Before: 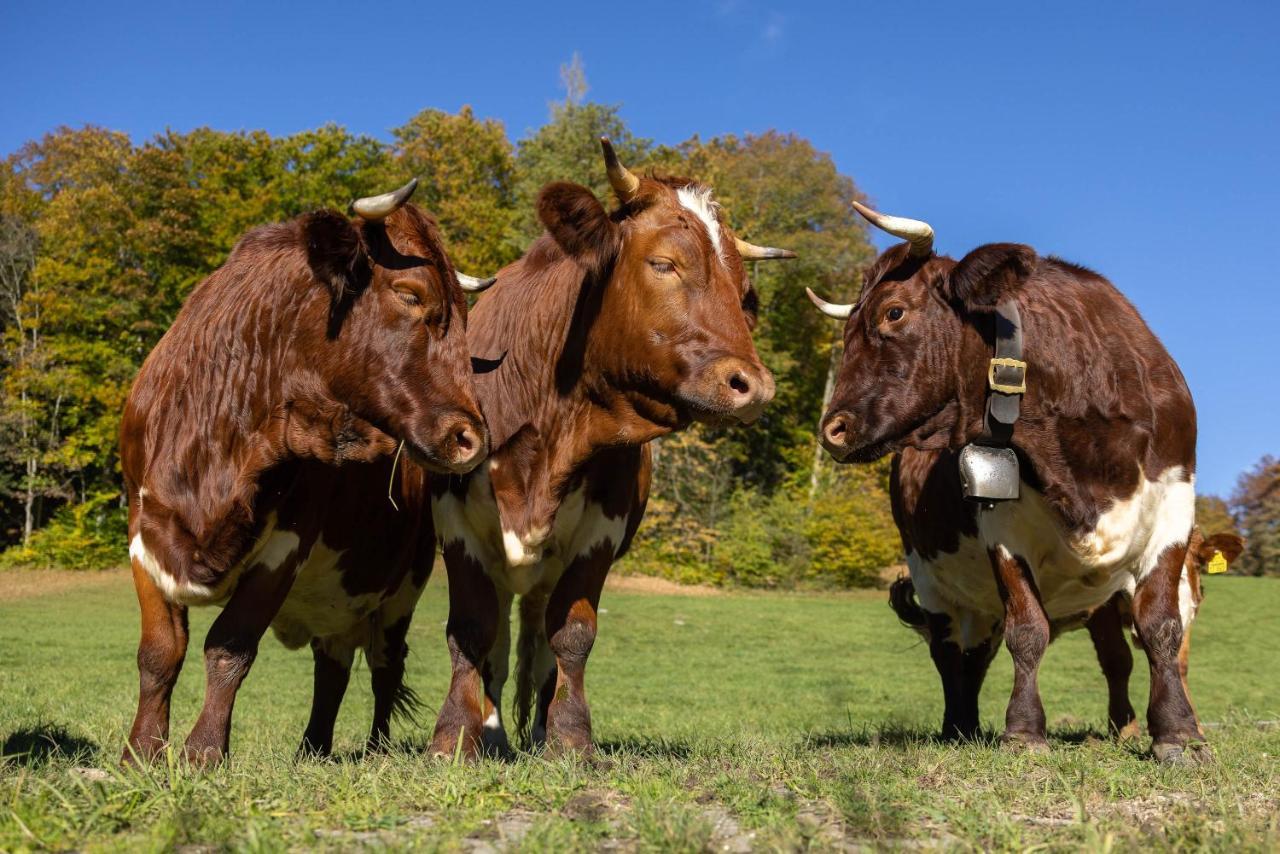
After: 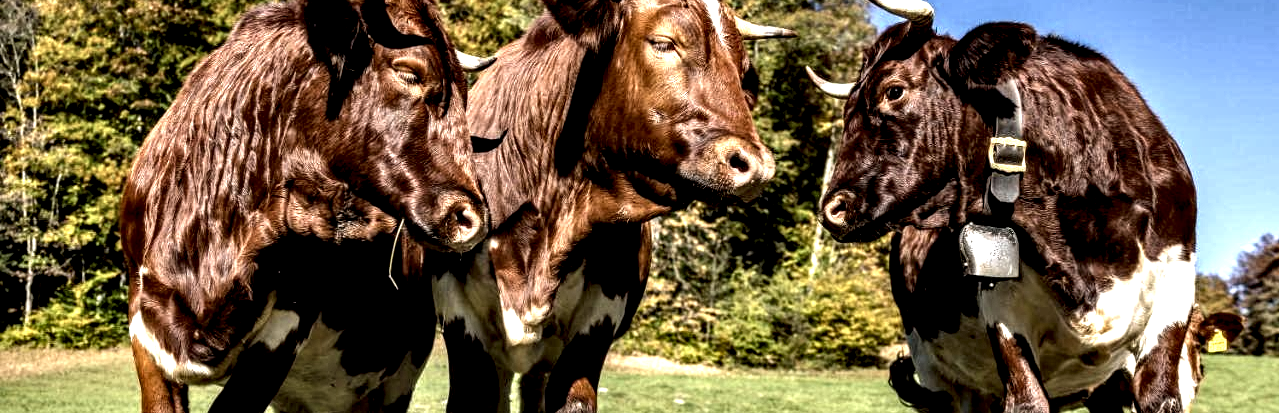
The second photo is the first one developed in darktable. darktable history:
crop and rotate: top 26.056%, bottom 25.543%
local contrast: highlights 115%, shadows 42%, detail 293%
